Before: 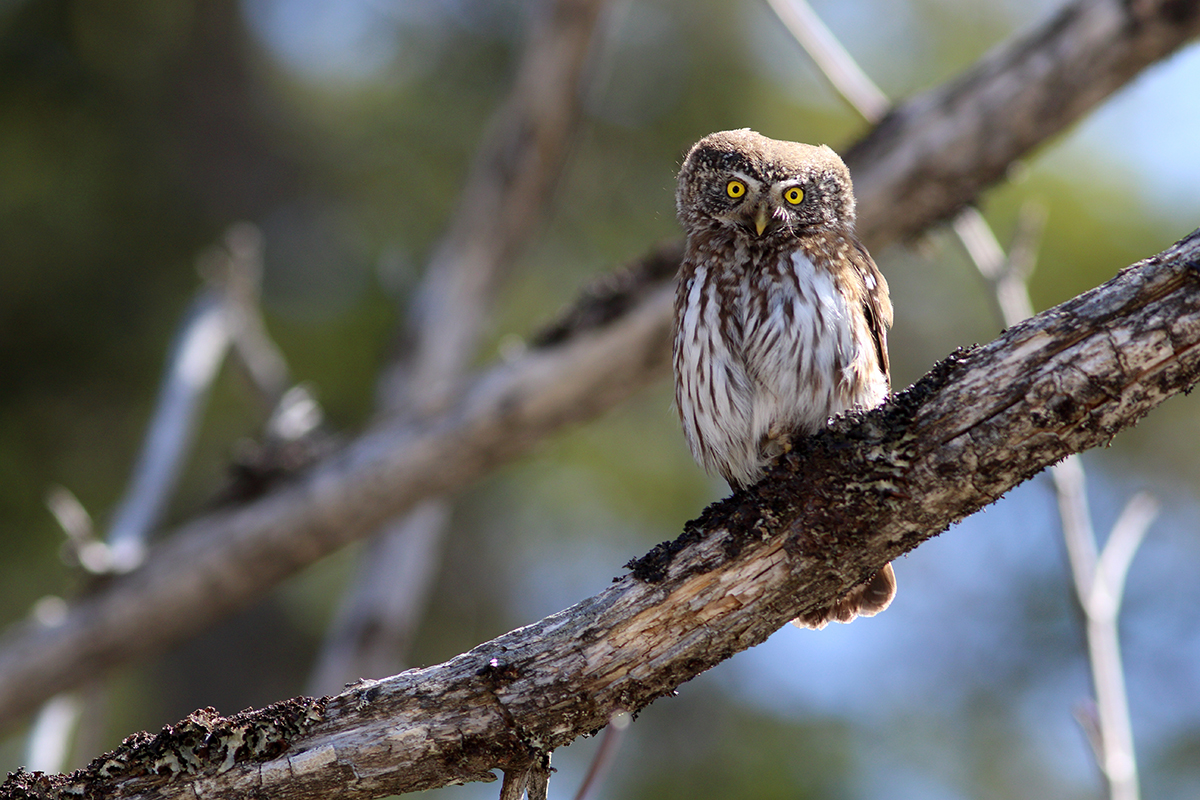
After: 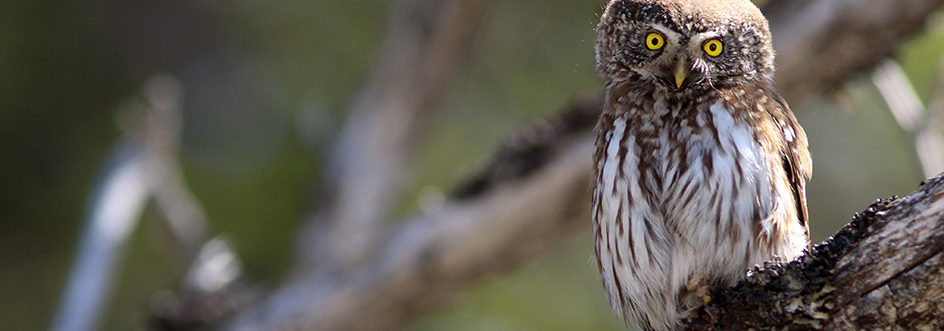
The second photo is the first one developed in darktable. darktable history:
crop: left 6.789%, top 18.515%, right 14.505%, bottom 40.037%
